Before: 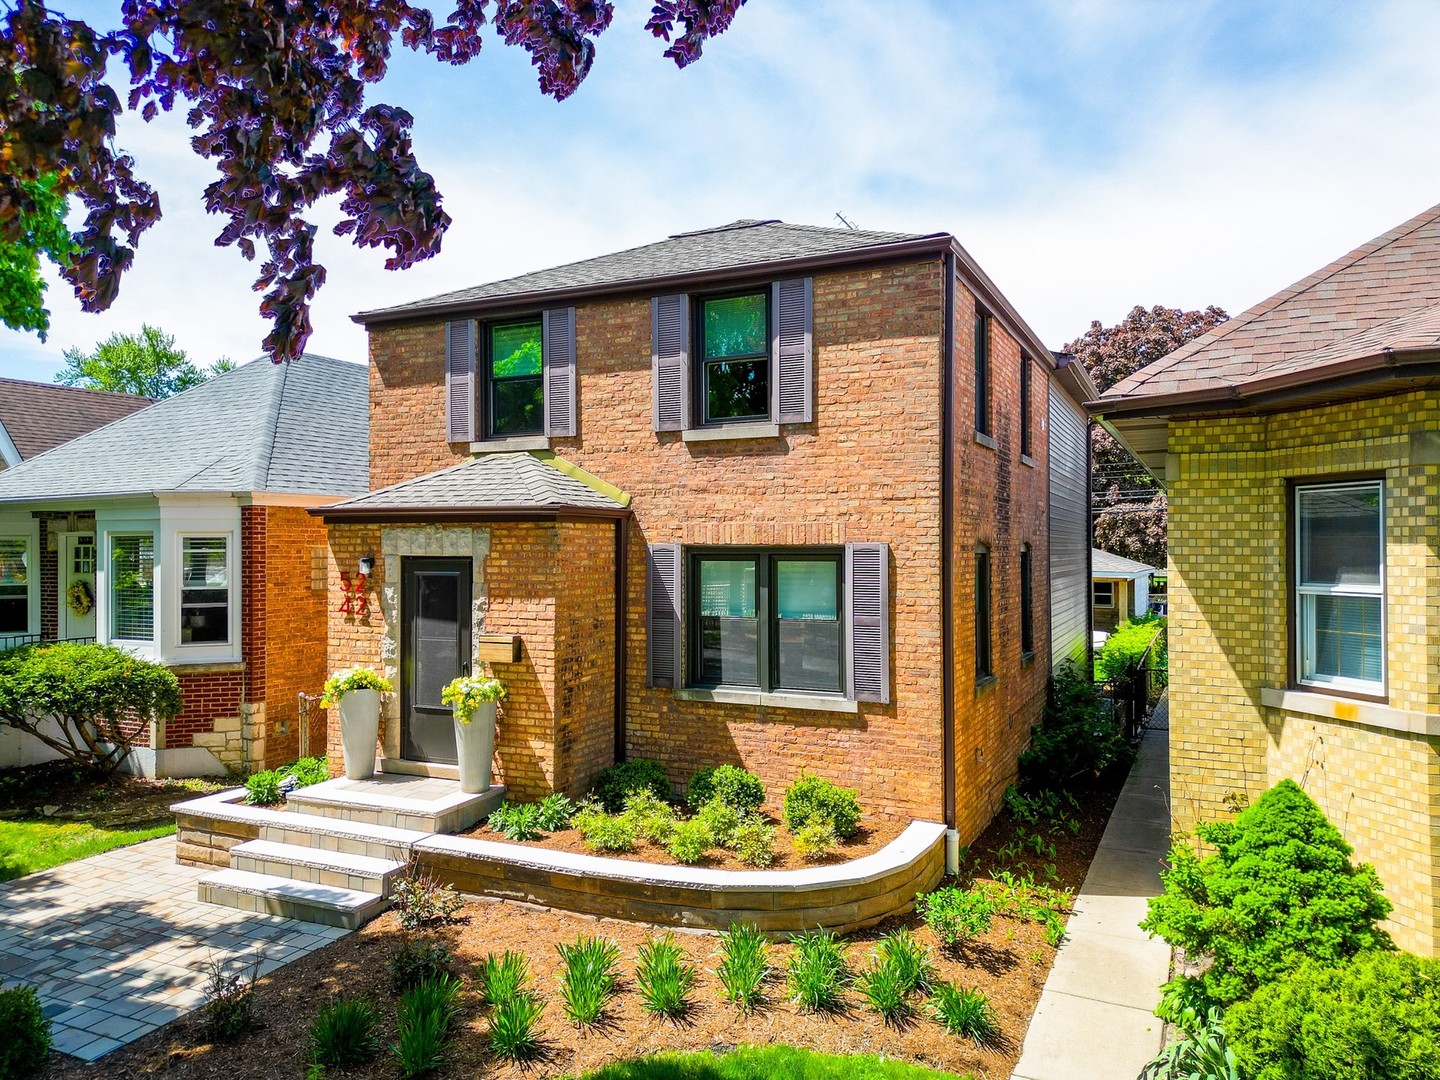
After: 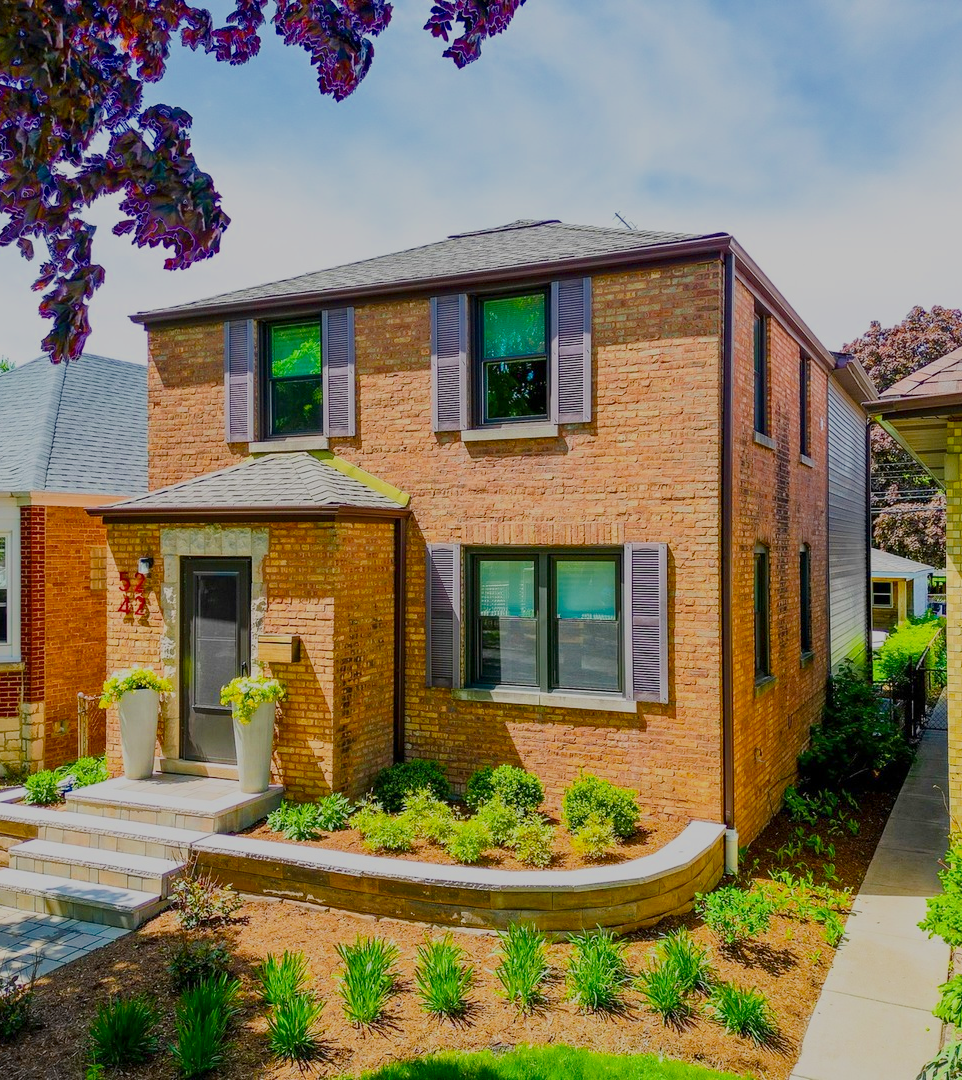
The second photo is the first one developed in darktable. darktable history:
contrast brightness saturation: contrast 0.284
filmic rgb: black relative exposure -13.89 EV, white relative exposure 7.97 EV, threshold 5.94 EV, hardness 3.74, latitude 50.16%, contrast 0.515, iterations of high-quality reconstruction 0, enable highlight reconstruction true
crop: left 15.383%, right 17.76%
velvia: strength 50.96%, mid-tones bias 0.511
